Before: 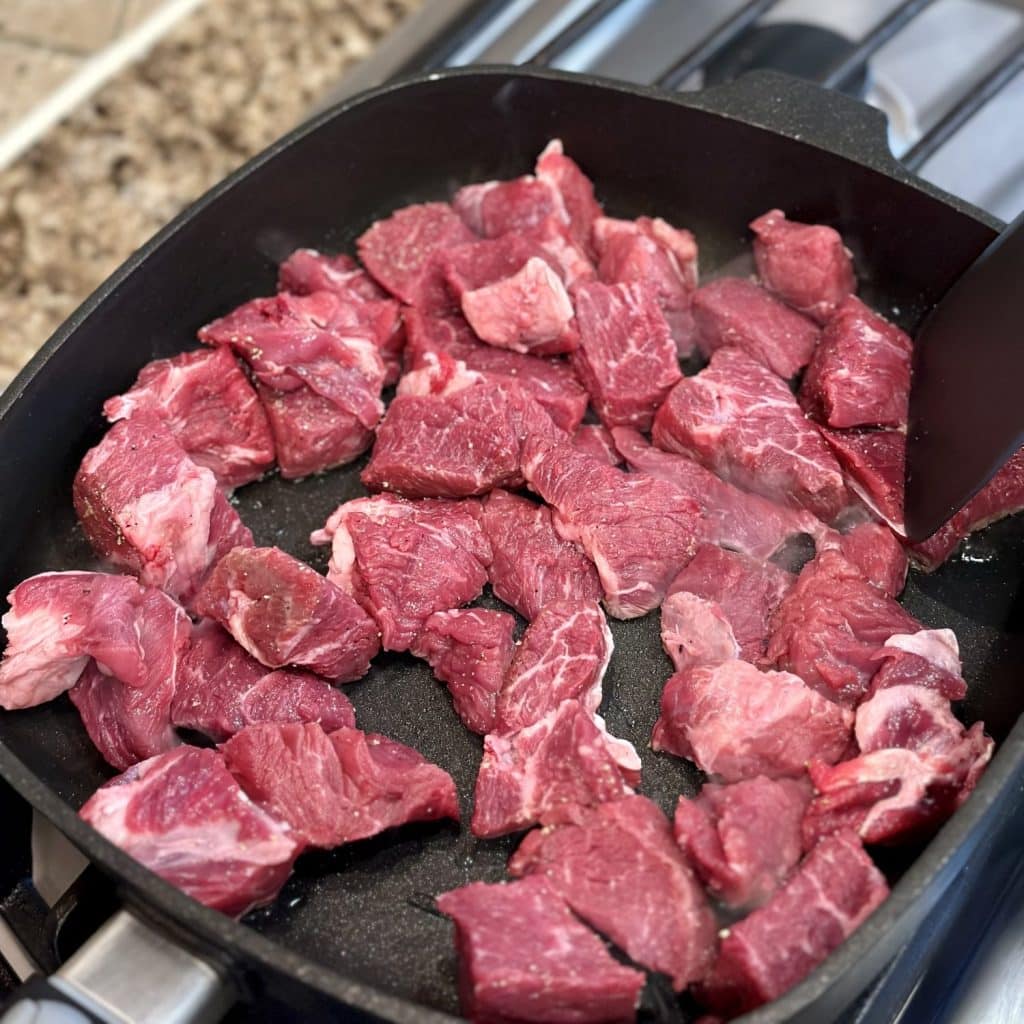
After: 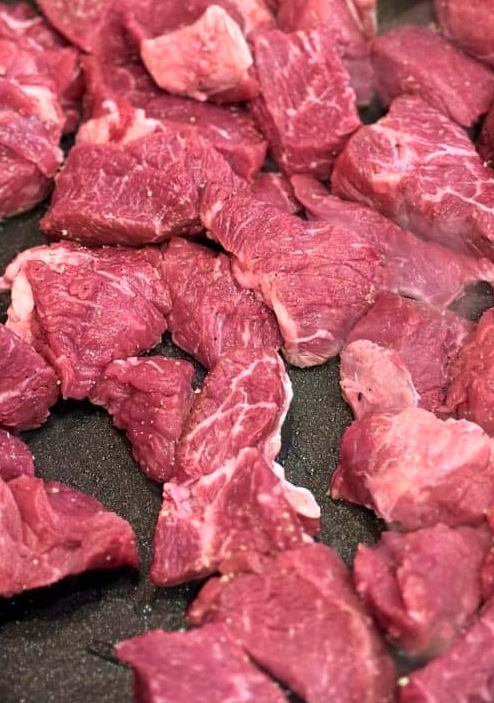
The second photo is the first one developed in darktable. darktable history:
crop: left 31.379%, top 24.658%, right 20.326%, bottom 6.628%
velvia: strength 40%
